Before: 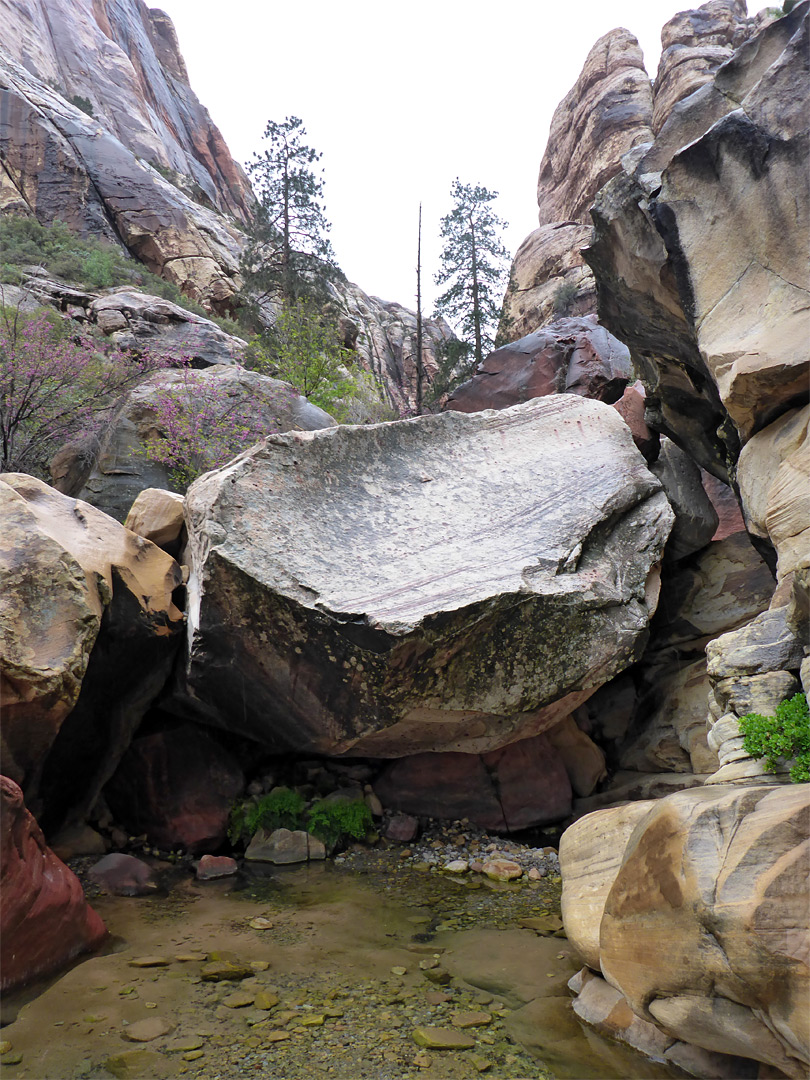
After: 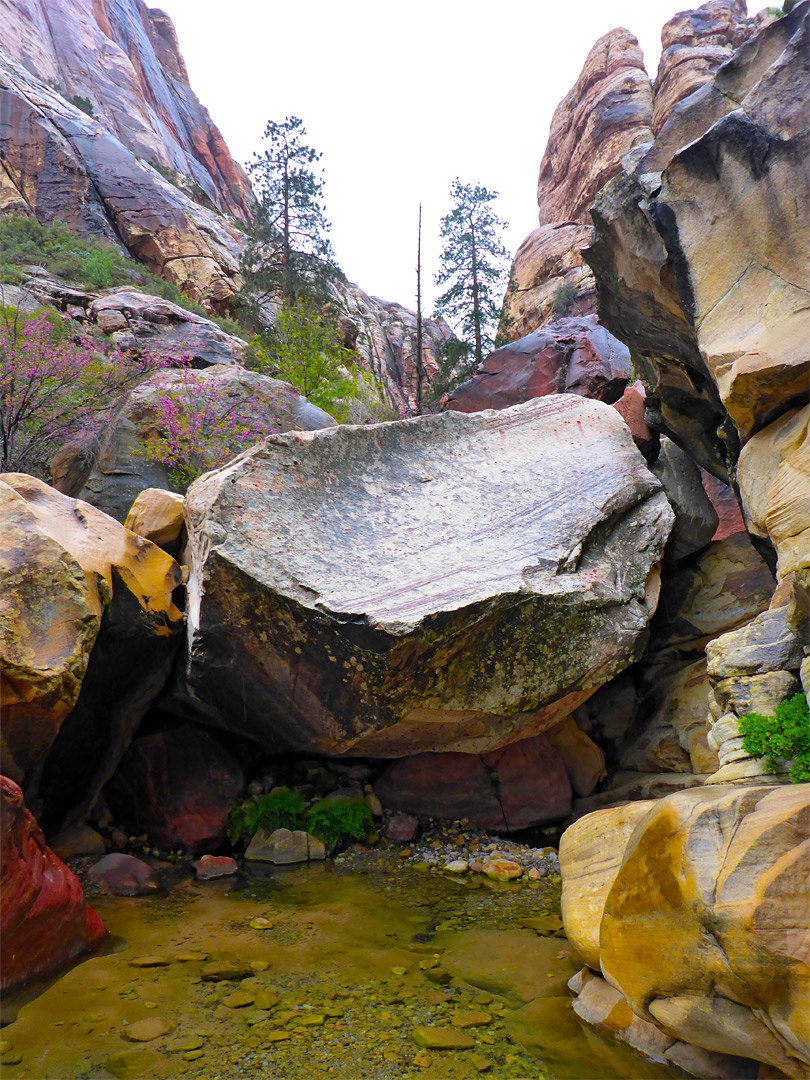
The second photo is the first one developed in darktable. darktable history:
color balance rgb: perceptual saturation grading › global saturation 63.764%, perceptual saturation grading › highlights 50.621%, perceptual saturation grading › shadows 29.639%
